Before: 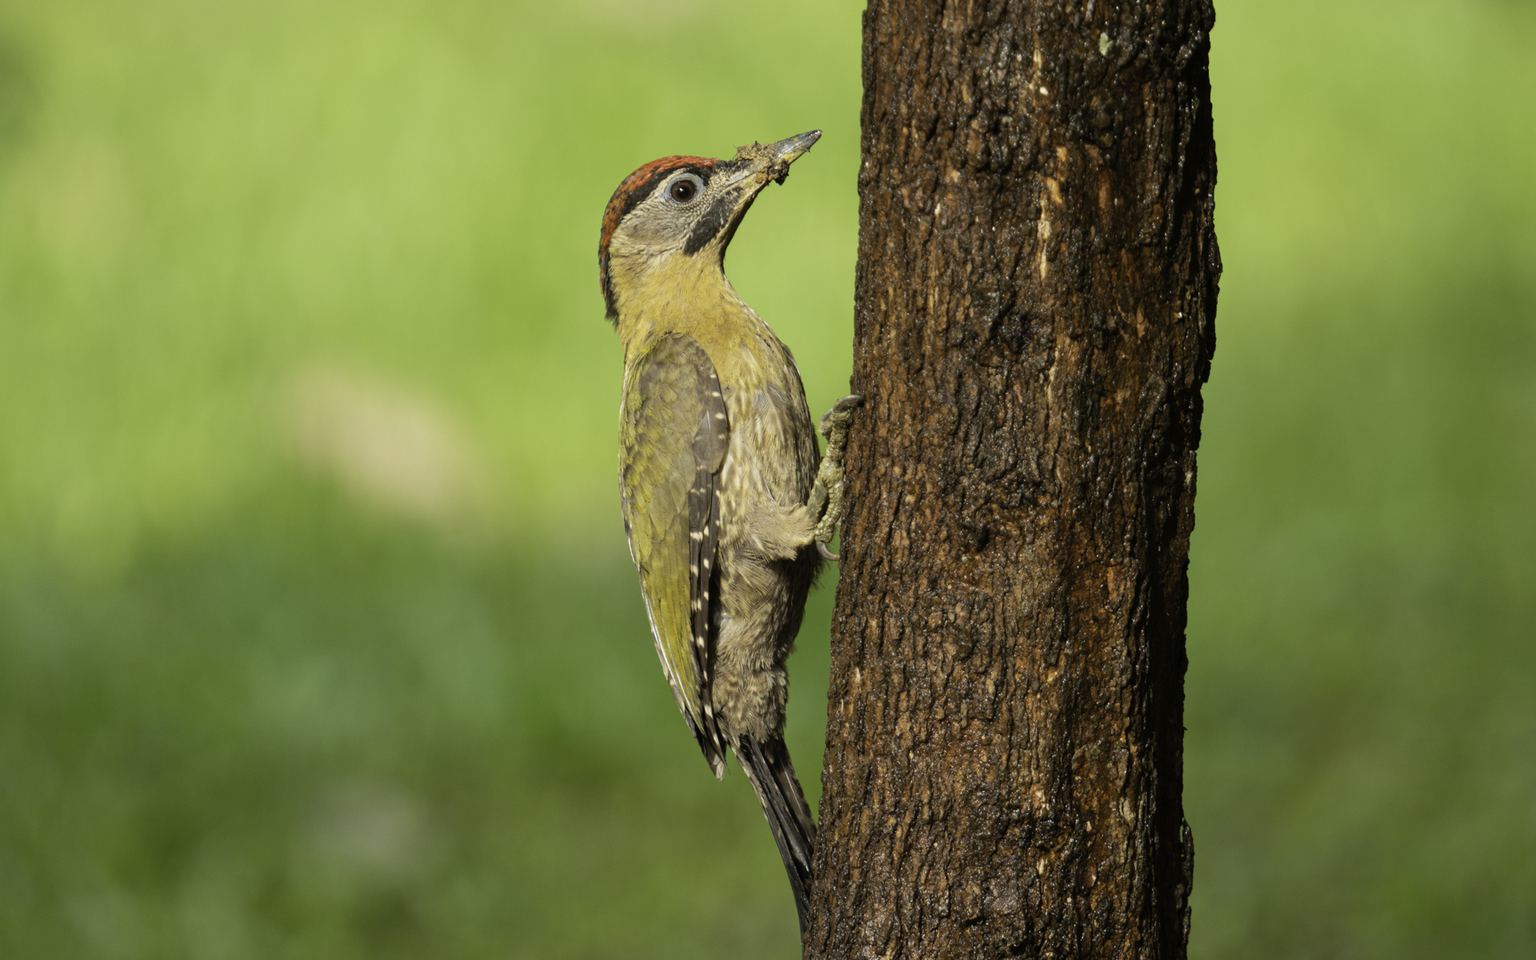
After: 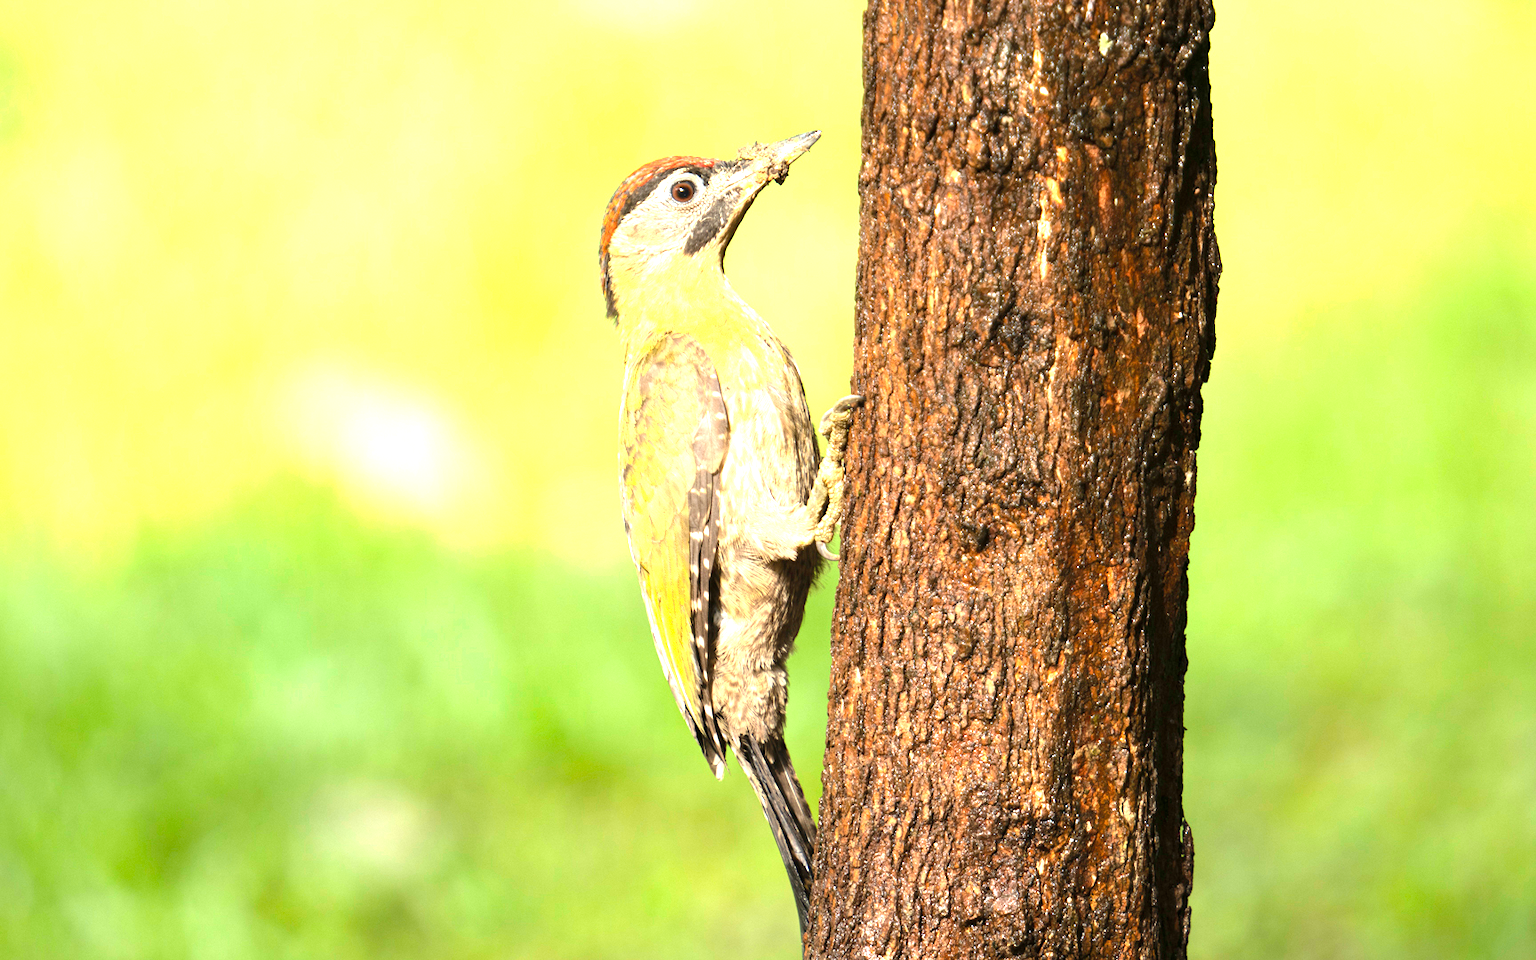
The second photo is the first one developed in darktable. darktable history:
tone equalizer: -8 EV -0.001 EV, -7 EV 0.001 EV, -6 EV -0.002 EV, -5 EV -0.003 EV, -4 EV -0.062 EV, -3 EV -0.222 EV, -2 EV -0.267 EV, -1 EV 0.105 EV, +0 EV 0.303 EV
exposure: black level correction 0, exposure 1.45 EV, compensate exposure bias true, compensate highlight preservation false
